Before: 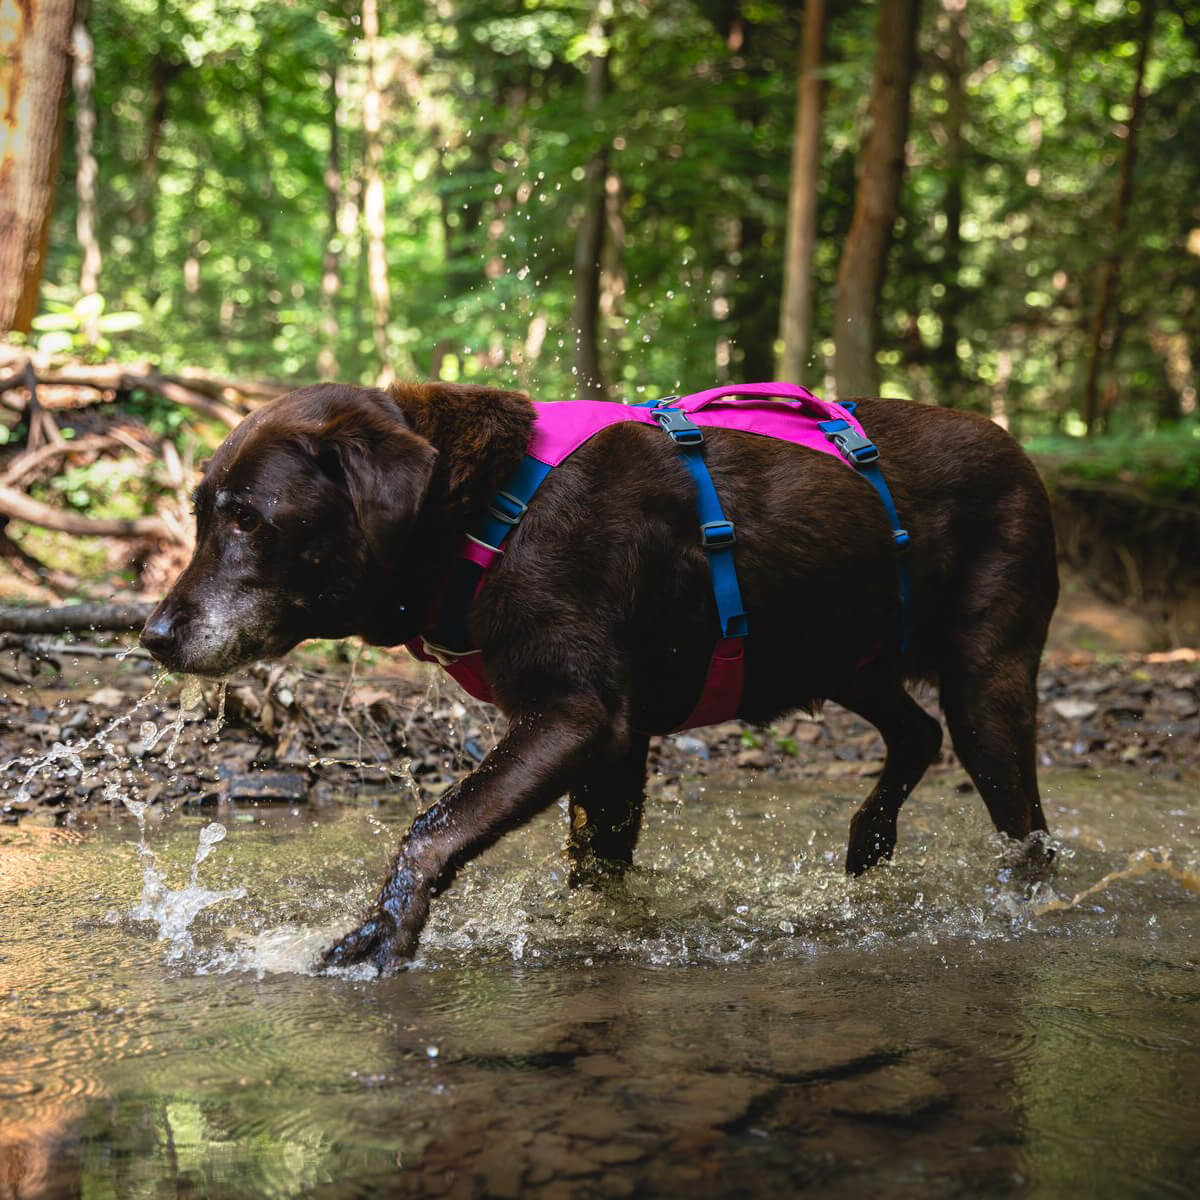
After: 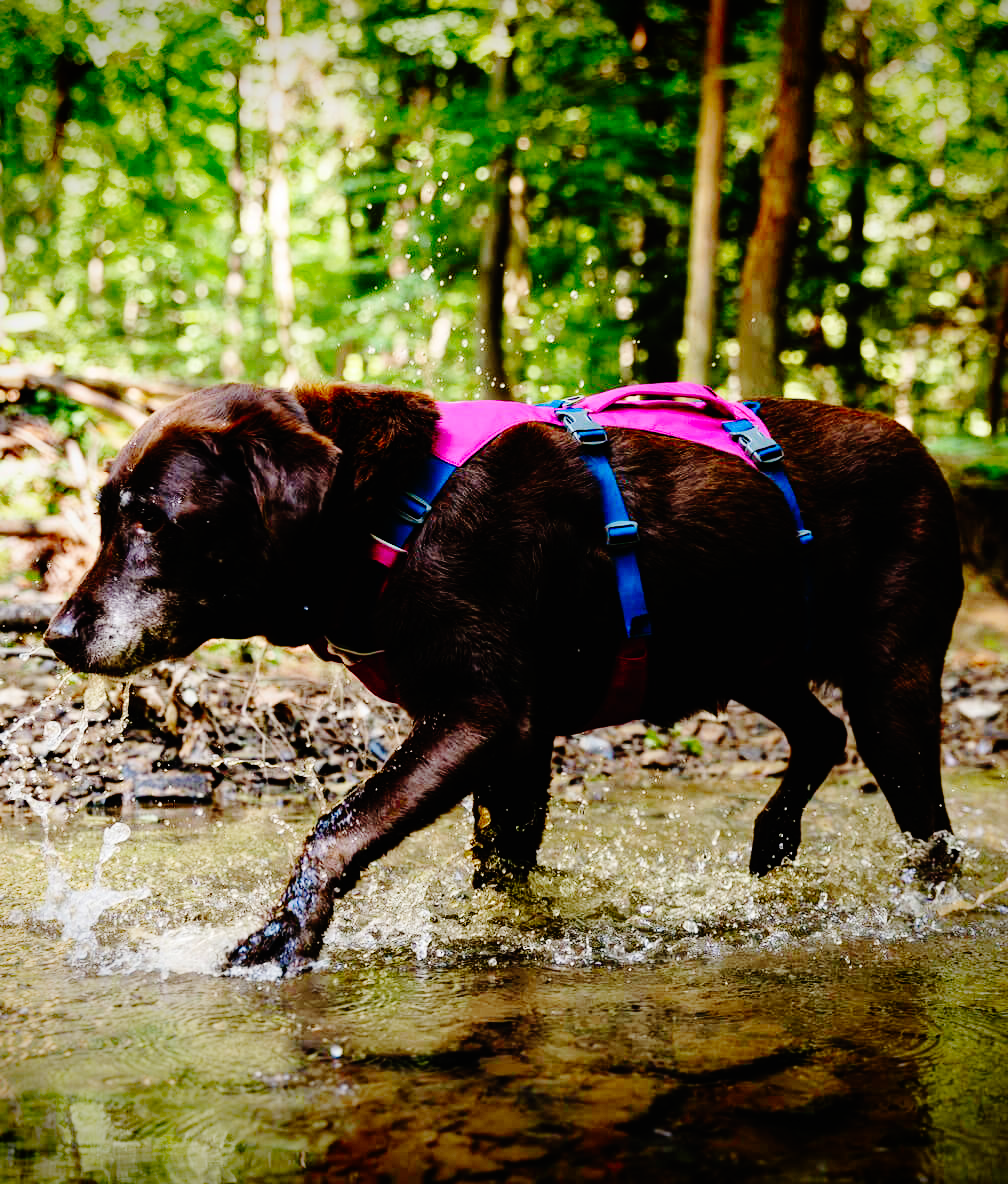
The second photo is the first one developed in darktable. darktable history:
vignetting: fall-off start 88.53%, fall-off radius 44.2%, saturation 0.376, width/height ratio 1.161
base curve: curves: ch0 [(0, 0) (0.036, 0.01) (0.123, 0.254) (0.258, 0.504) (0.507, 0.748) (1, 1)], preserve colors none
color balance: on, module defaults
crop: left 8.026%, right 7.374%
